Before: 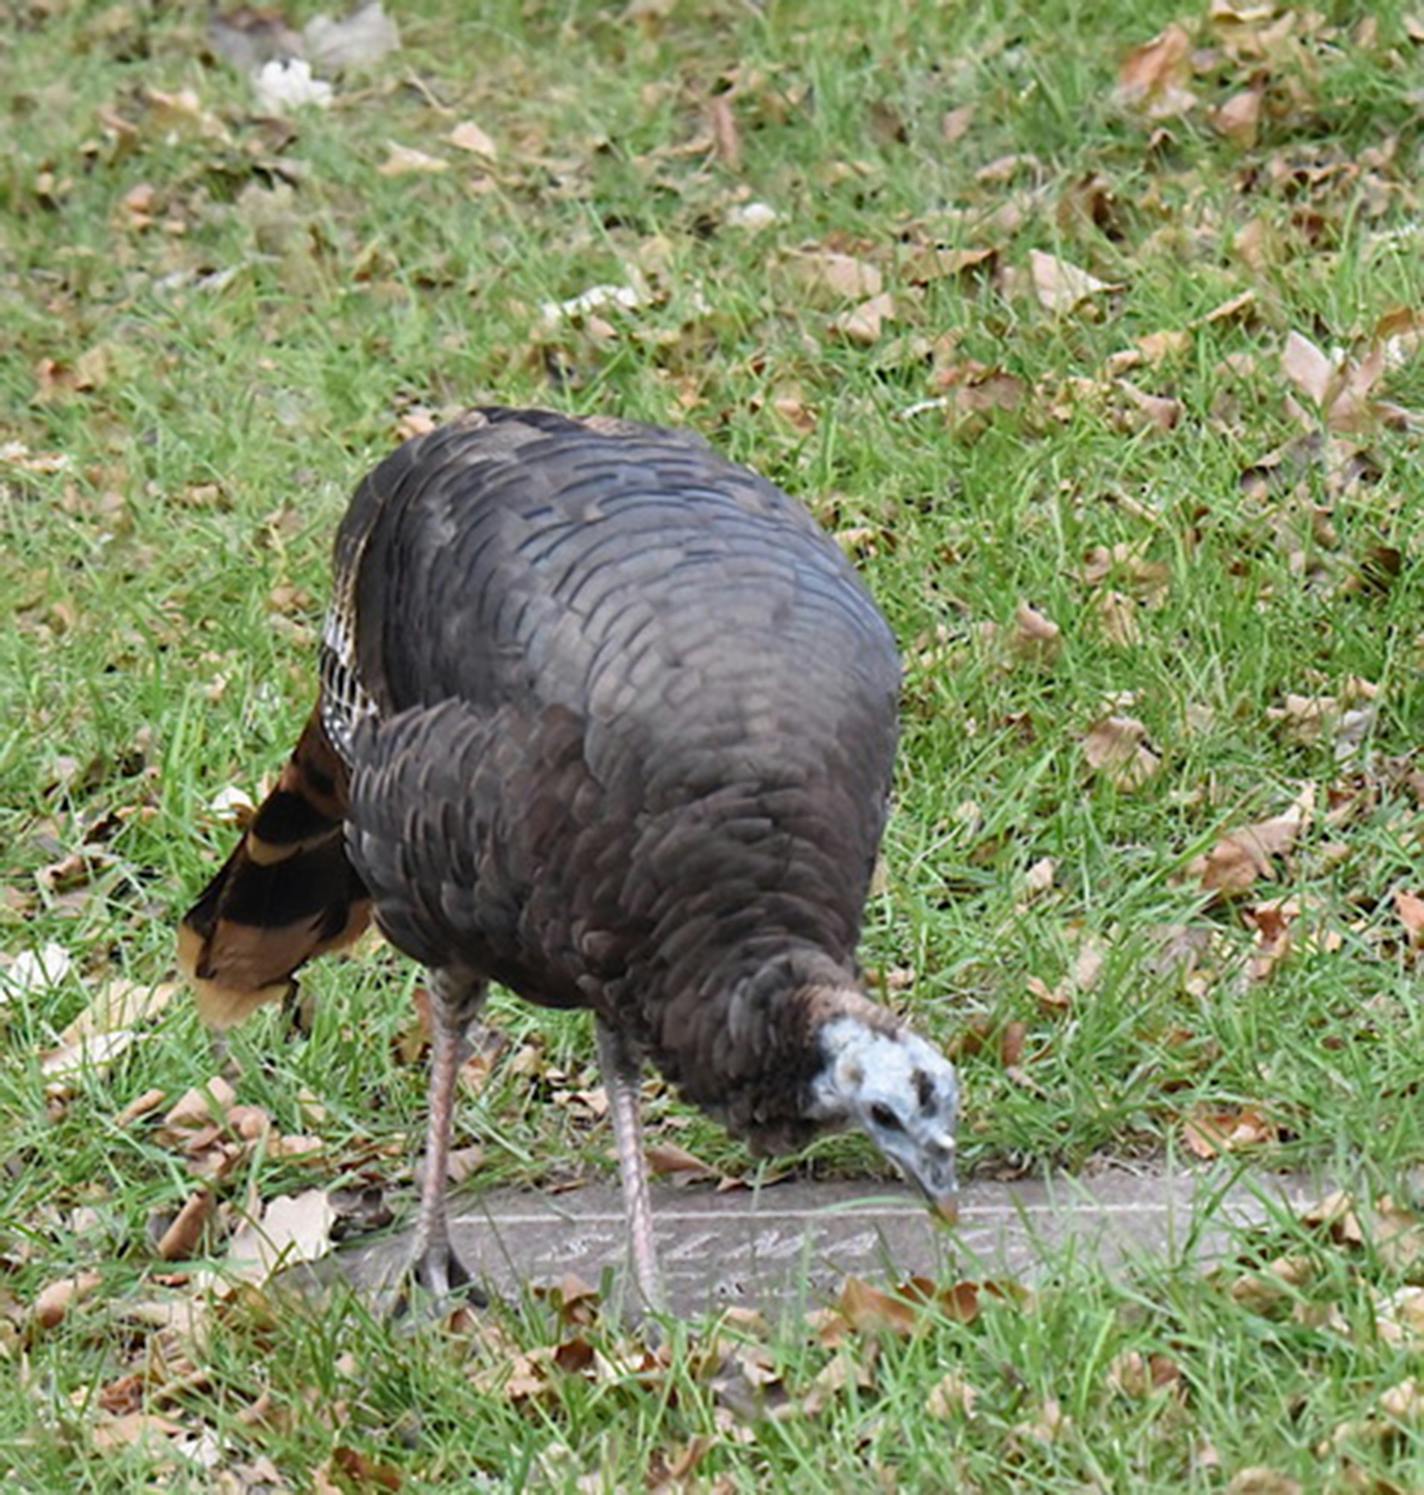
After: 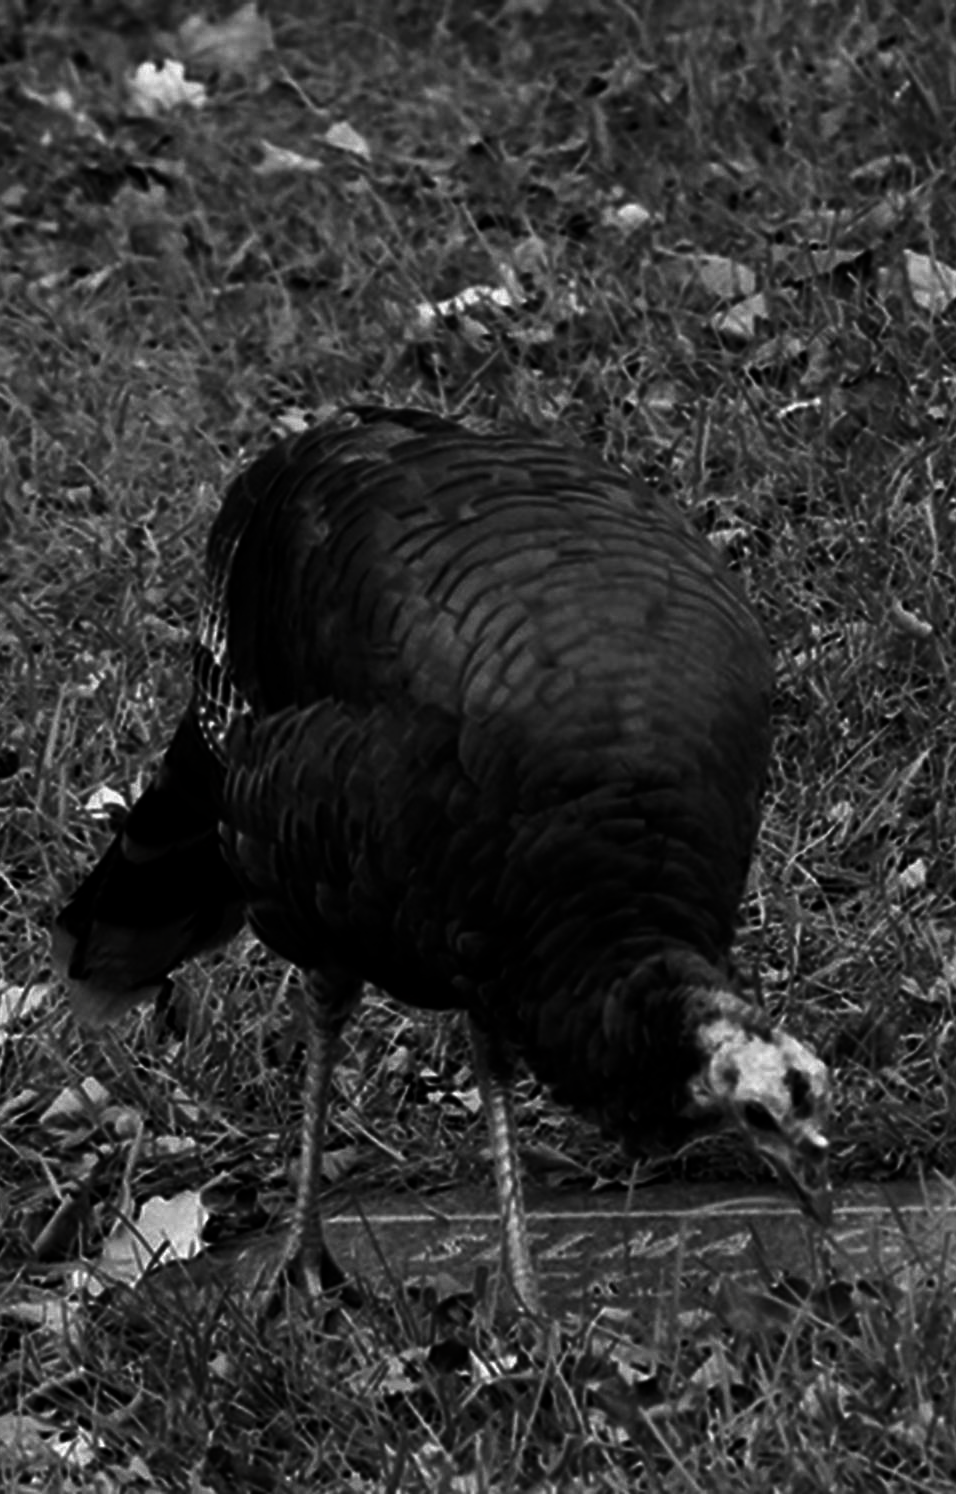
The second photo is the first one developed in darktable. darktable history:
crop and rotate: left 8.879%, right 23.937%
contrast brightness saturation: contrast 0.022, brightness -1, saturation -0.994
